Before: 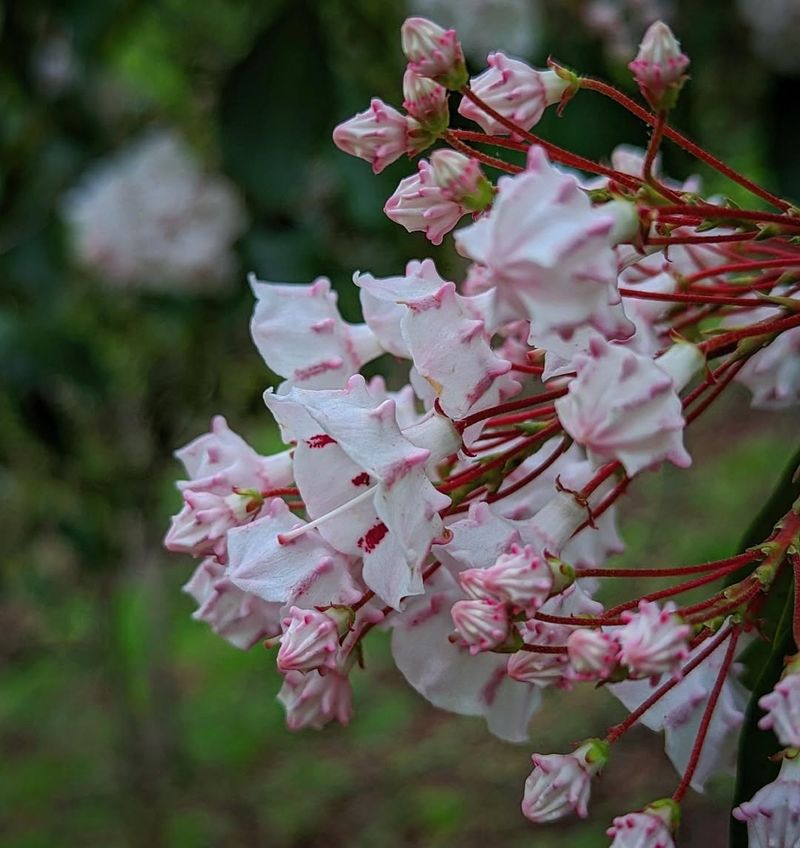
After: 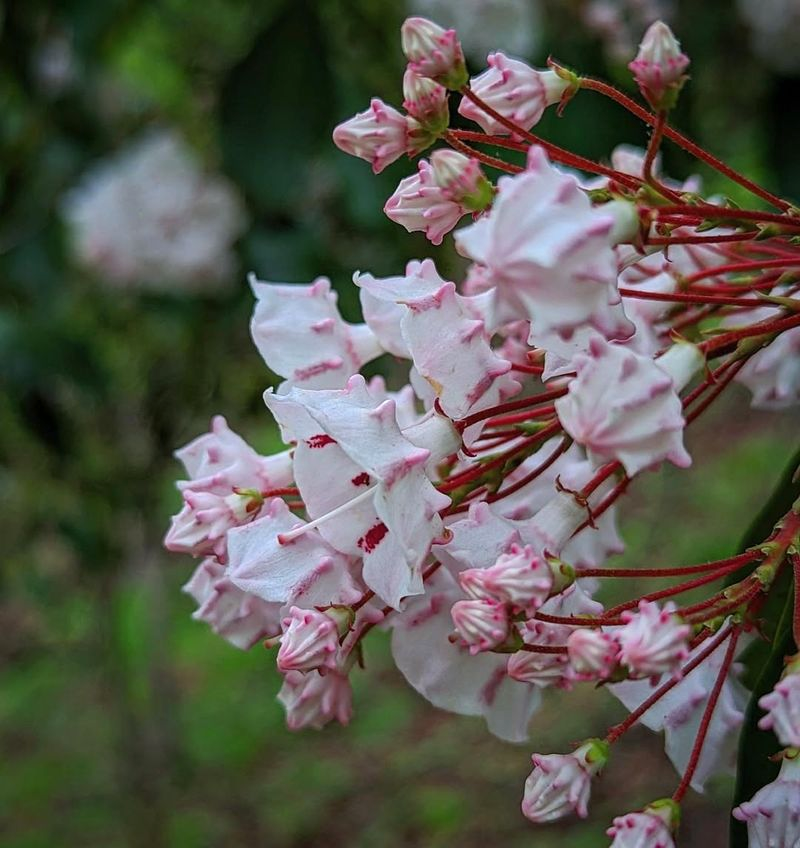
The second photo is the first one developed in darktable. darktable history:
exposure: exposure 0.197 EV, compensate exposure bias true, compensate highlight preservation false
